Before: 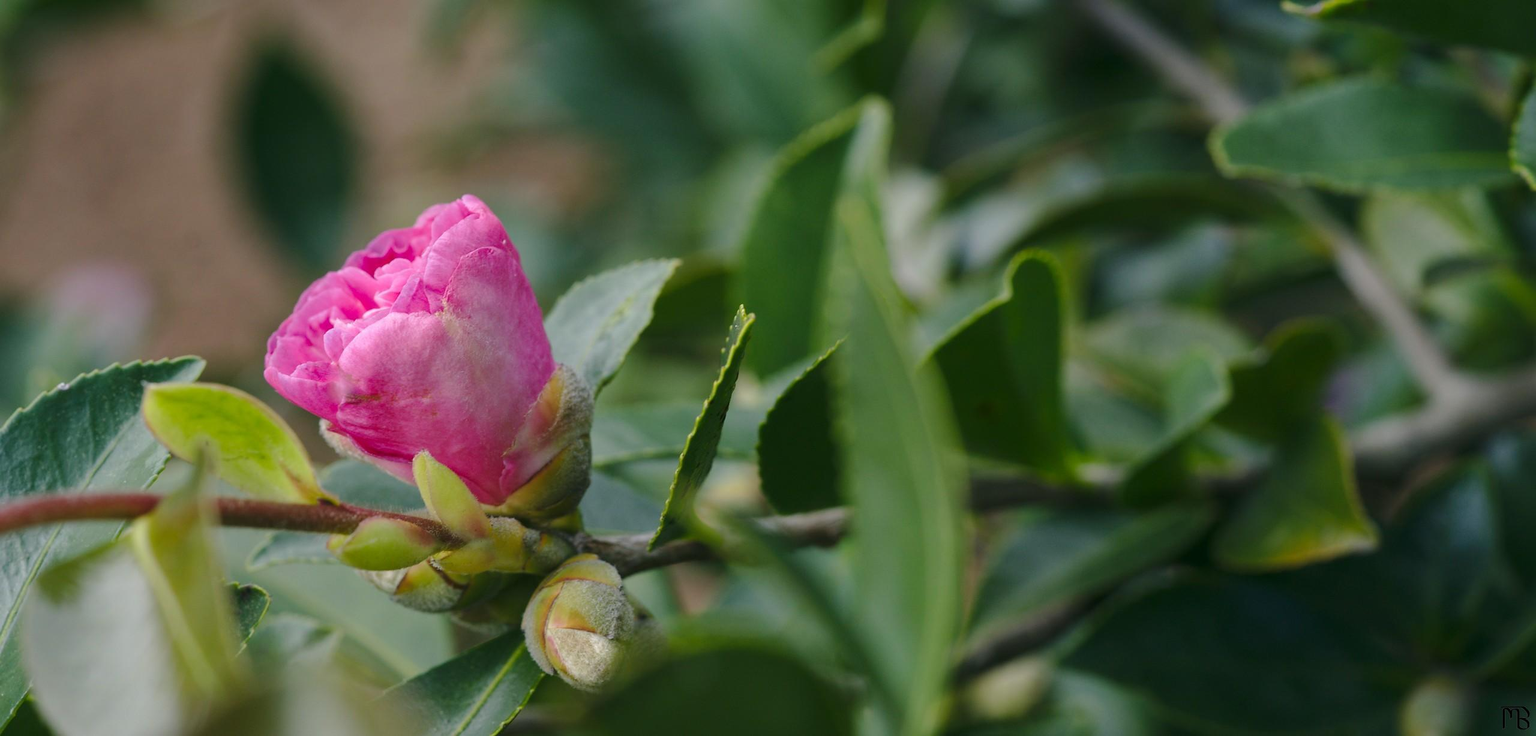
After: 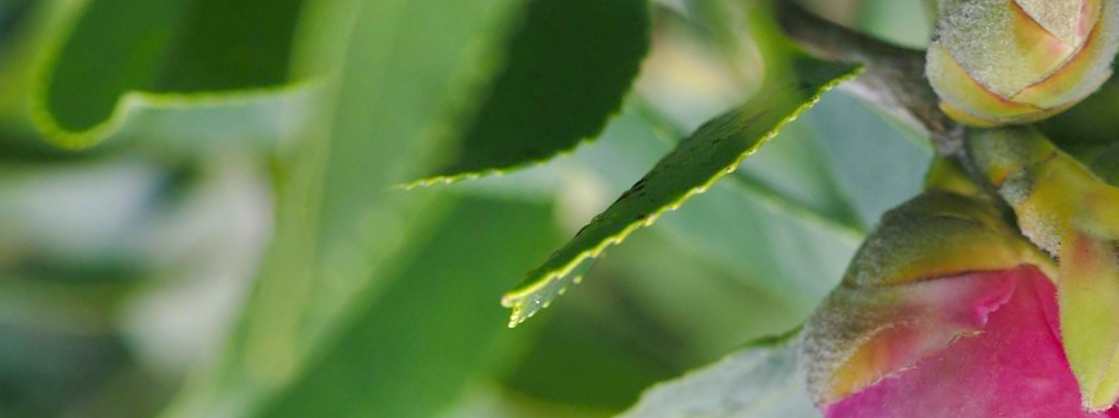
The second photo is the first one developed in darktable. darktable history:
tone equalizer: -7 EV 0.144 EV, -6 EV 0.606 EV, -5 EV 1.16 EV, -4 EV 1.3 EV, -3 EV 1.16 EV, -2 EV 0.6 EV, -1 EV 0.159 EV
crop and rotate: angle 147.16°, left 9.181%, top 15.603%, right 4.585%, bottom 17.138%
